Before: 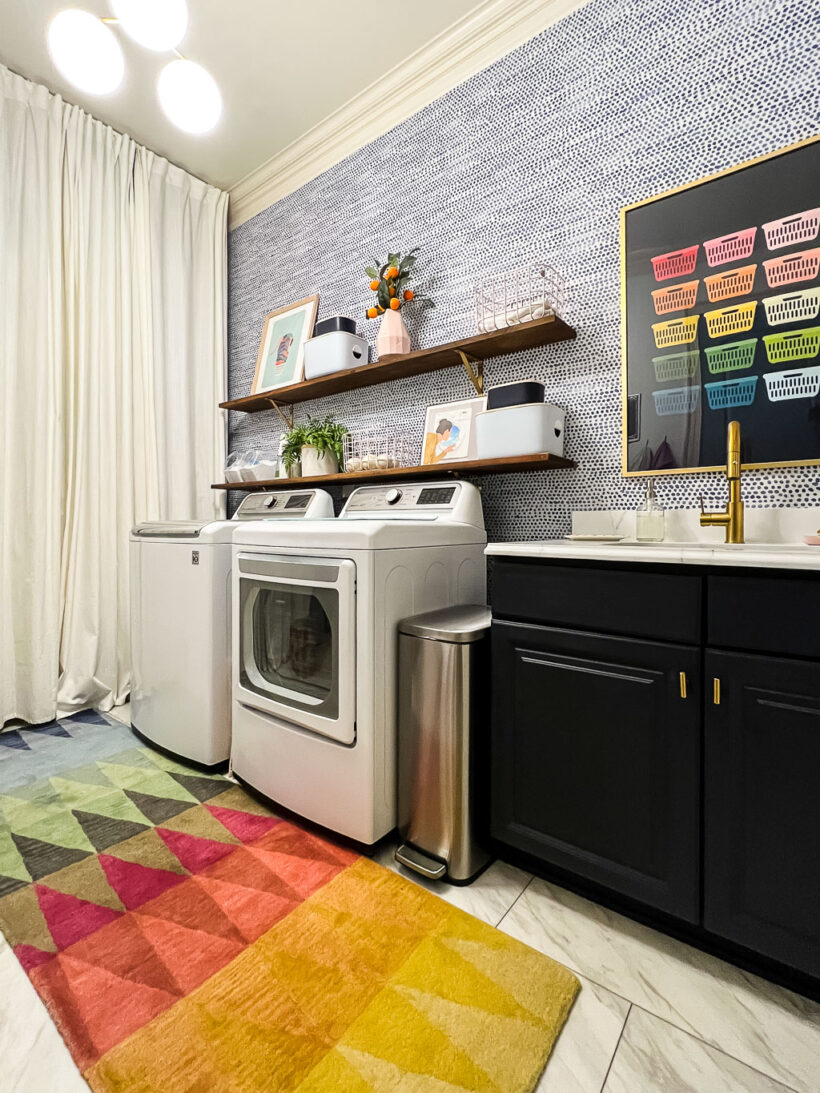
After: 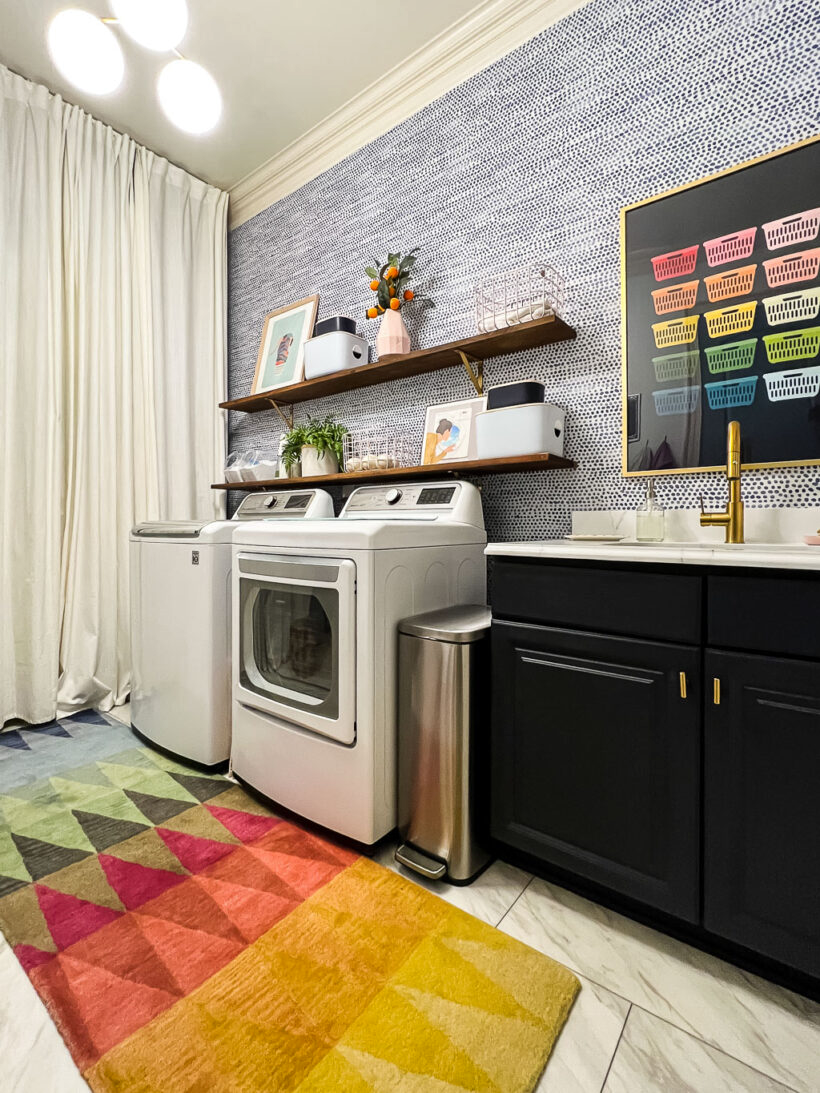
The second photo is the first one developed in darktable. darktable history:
shadows and highlights: radius 128.21, shadows 30.27, highlights -31.22, low approximation 0.01, soften with gaussian
